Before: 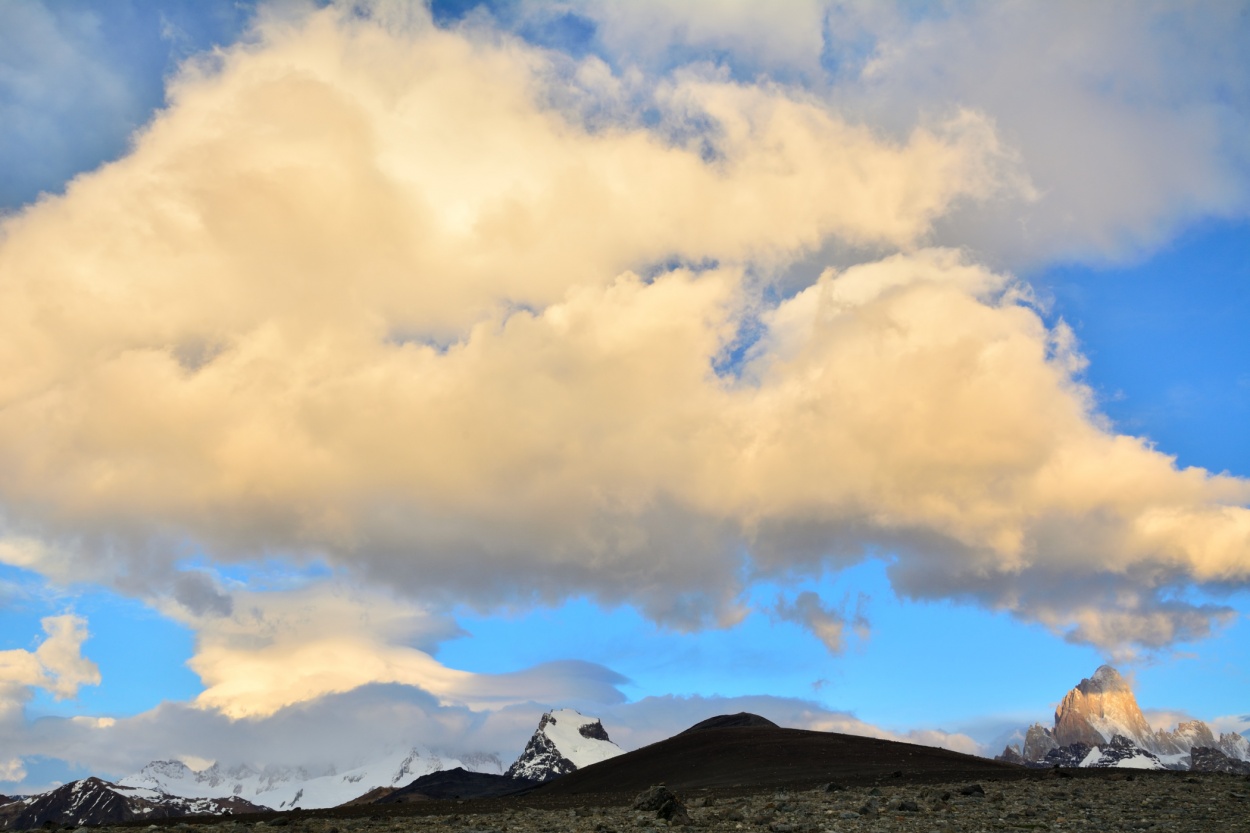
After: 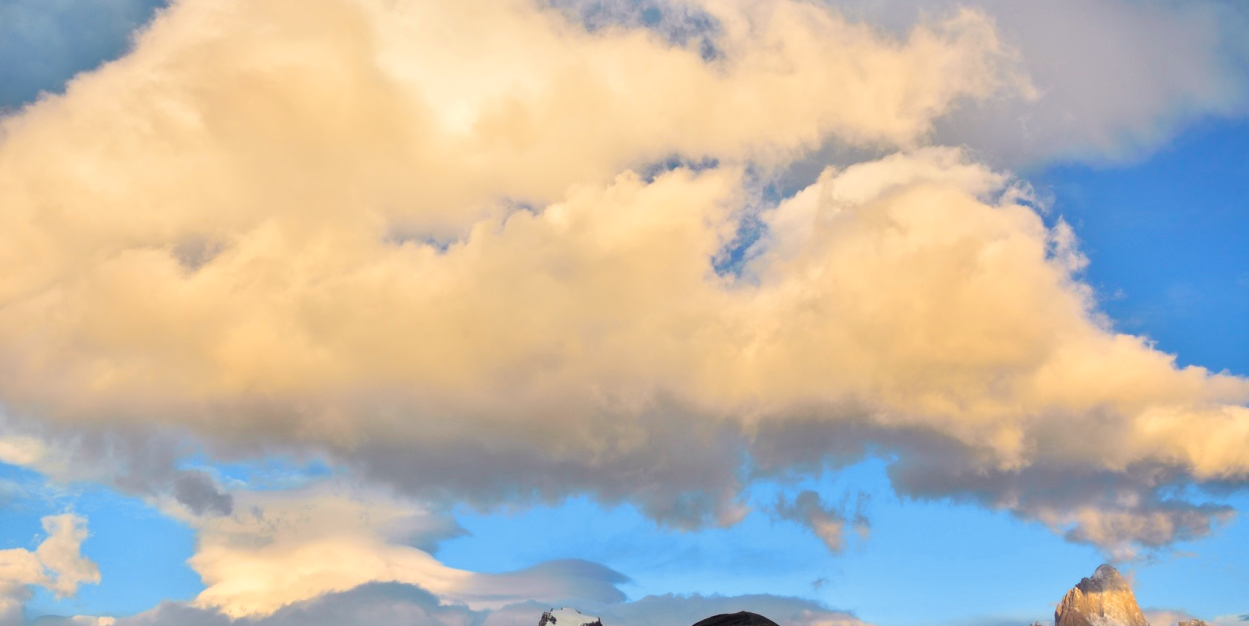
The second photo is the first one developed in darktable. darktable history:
tone curve: curves: ch0 [(0, 0) (0.15, 0.17) (0.452, 0.437) (0.611, 0.588) (0.751, 0.749) (1, 1)]; ch1 [(0, 0) (0.325, 0.327) (0.413, 0.442) (0.475, 0.467) (0.512, 0.522) (0.541, 0.55) (0.617, 0.612) (0.695, 0.697) (1, 1)]; ch2 [(0, 0) (0.386, 0.397) (0.452, 0.459) (0.505, 0.498) (0.536, 0.546) (0.574, 0.571) (0.633, 0.653) (1, 1)], color space Lab, independent channels, preserve colors none
crop and rotate: top 12.351%, bottom 12.437%
